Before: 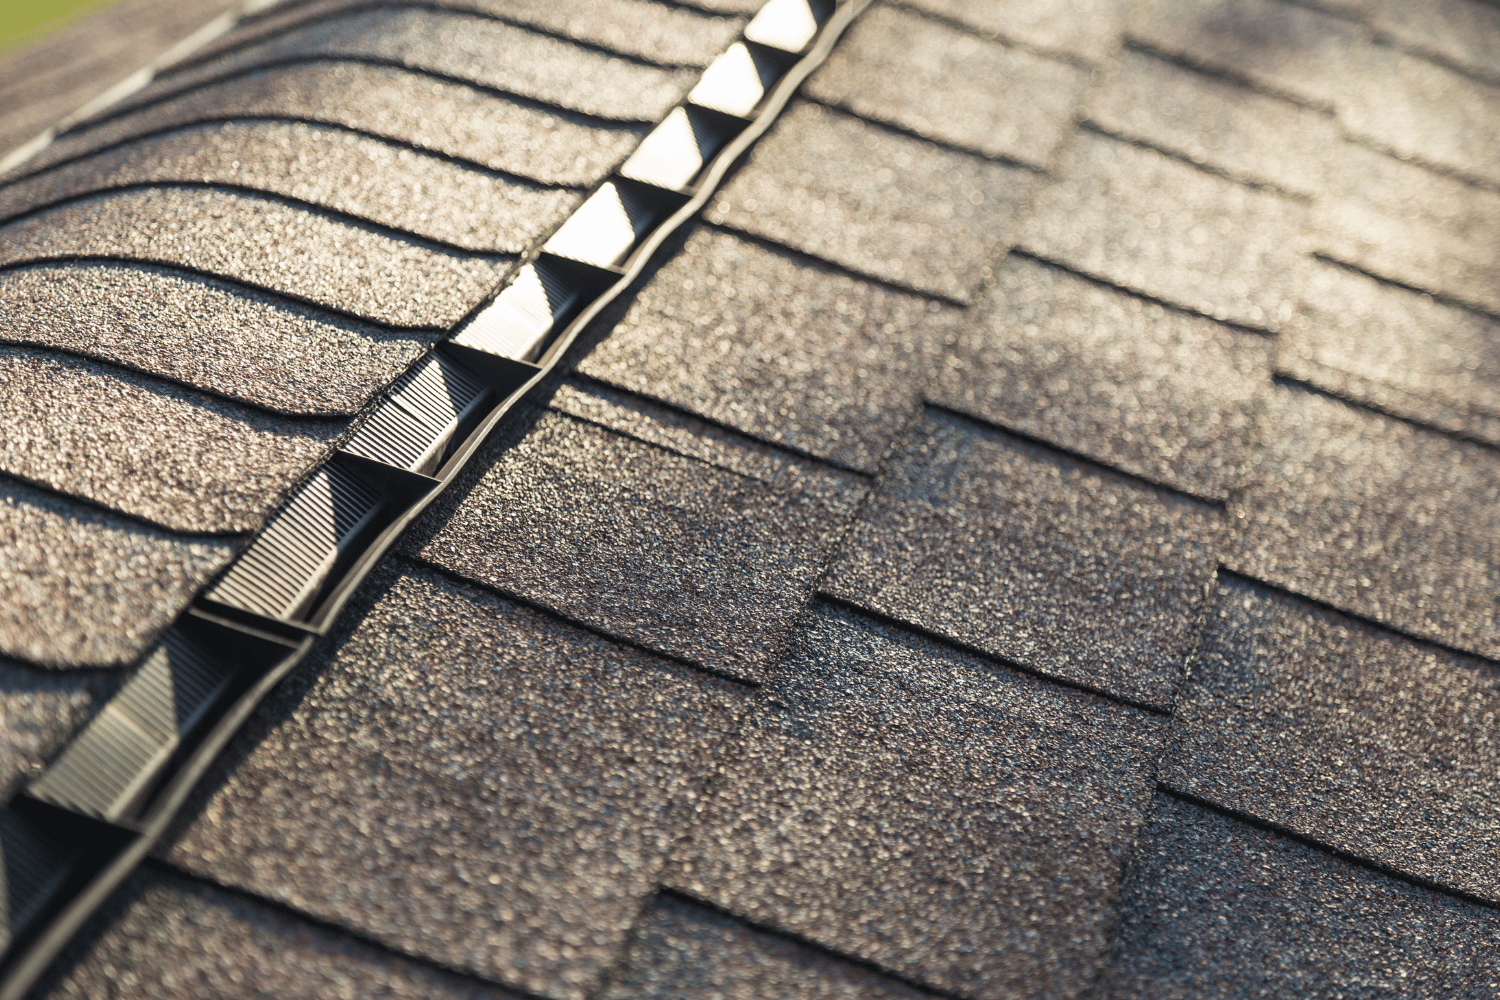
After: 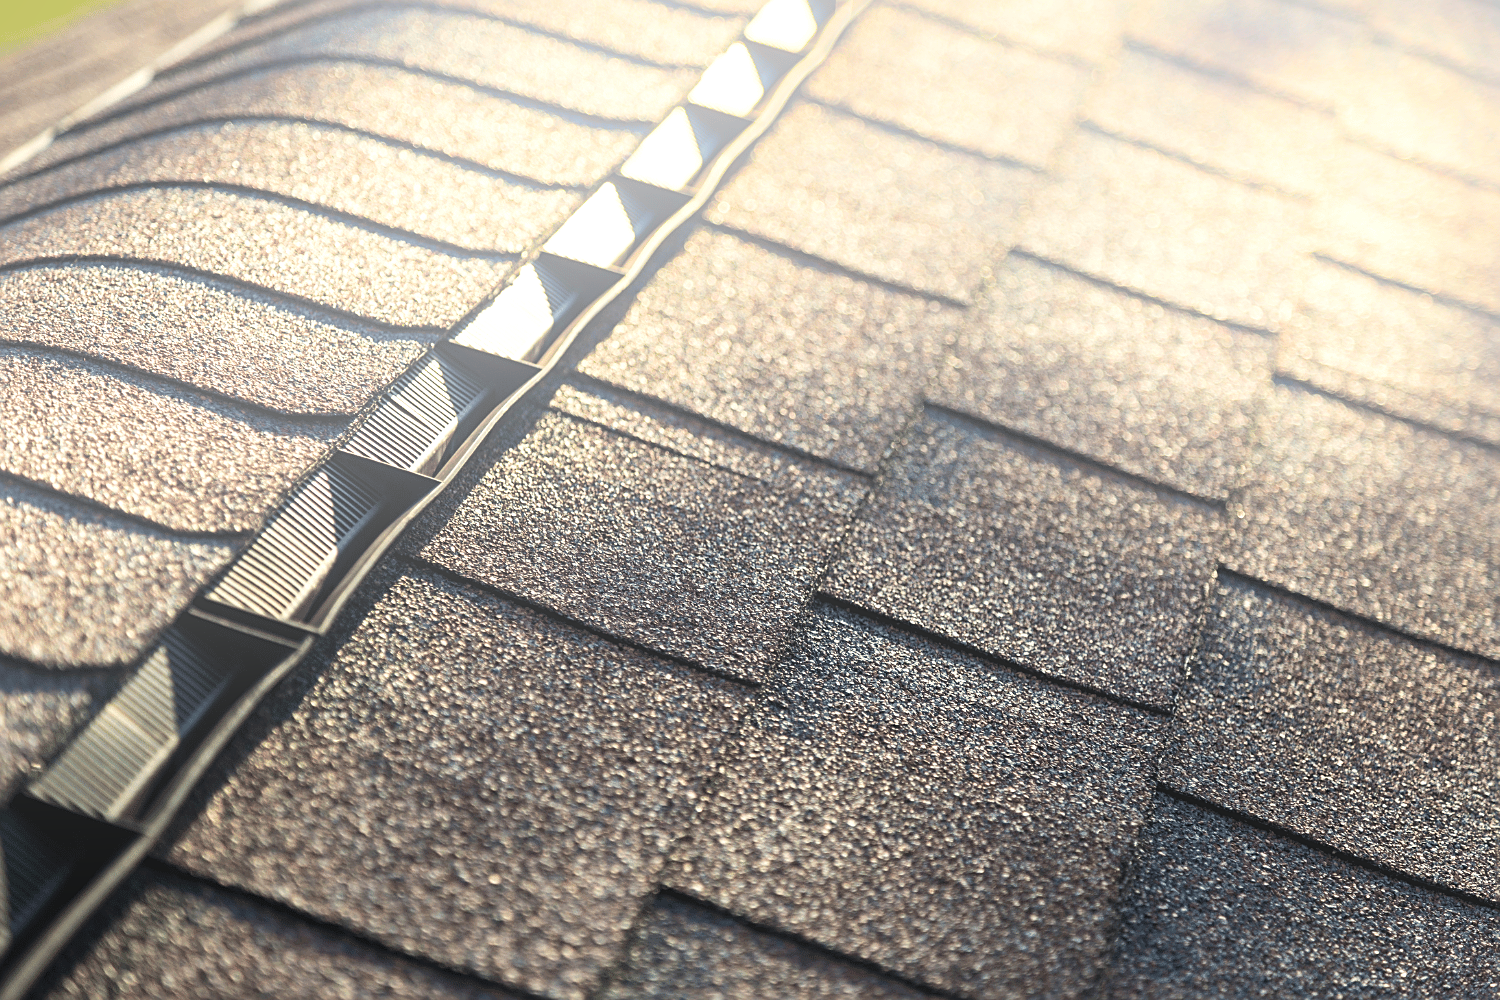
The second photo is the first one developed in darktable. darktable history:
bloom: size 38%, threshold 95%, strength 30%
sharpen: on, module defaults
tone equalizer: -8 EV -0.417 EV, -7 EV -0.389 EV, -6 EV -0.333 EV, -5 EV -0.222 EV, -3 EV 0.222 EV, -2 EV 0.333 EV, -1 EV 0.389 EV, +0 EV 0.417 EV, edges refinement/feathering 500, mask exposure compensation -1.57 EV, preserve details no
